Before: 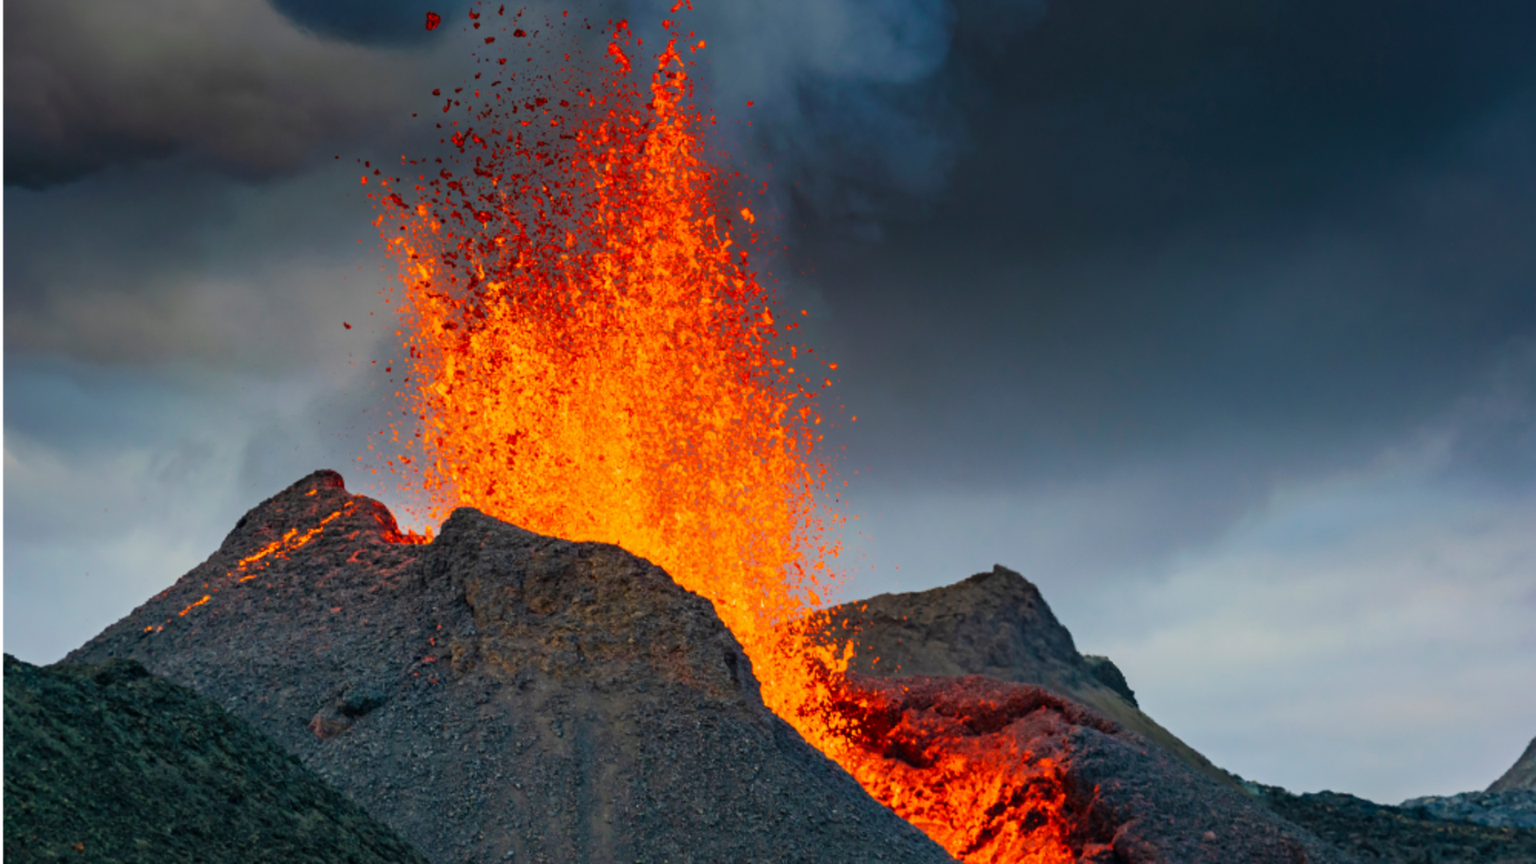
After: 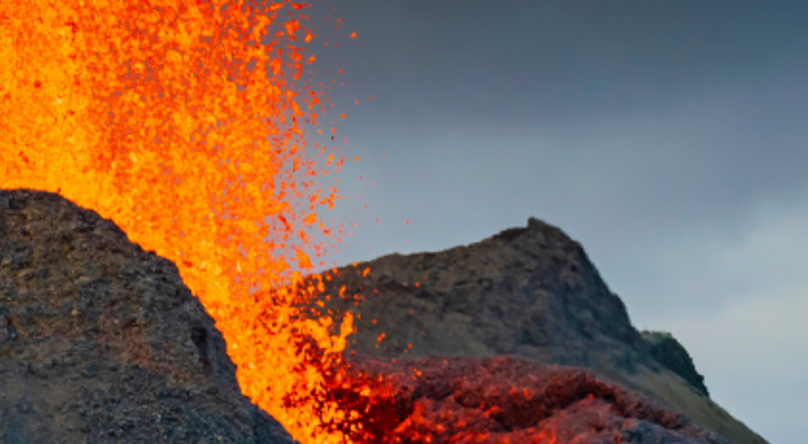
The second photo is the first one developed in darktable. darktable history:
crop: left 37.212%, top 45.261%, right 20.695%, bottom 13.583%
